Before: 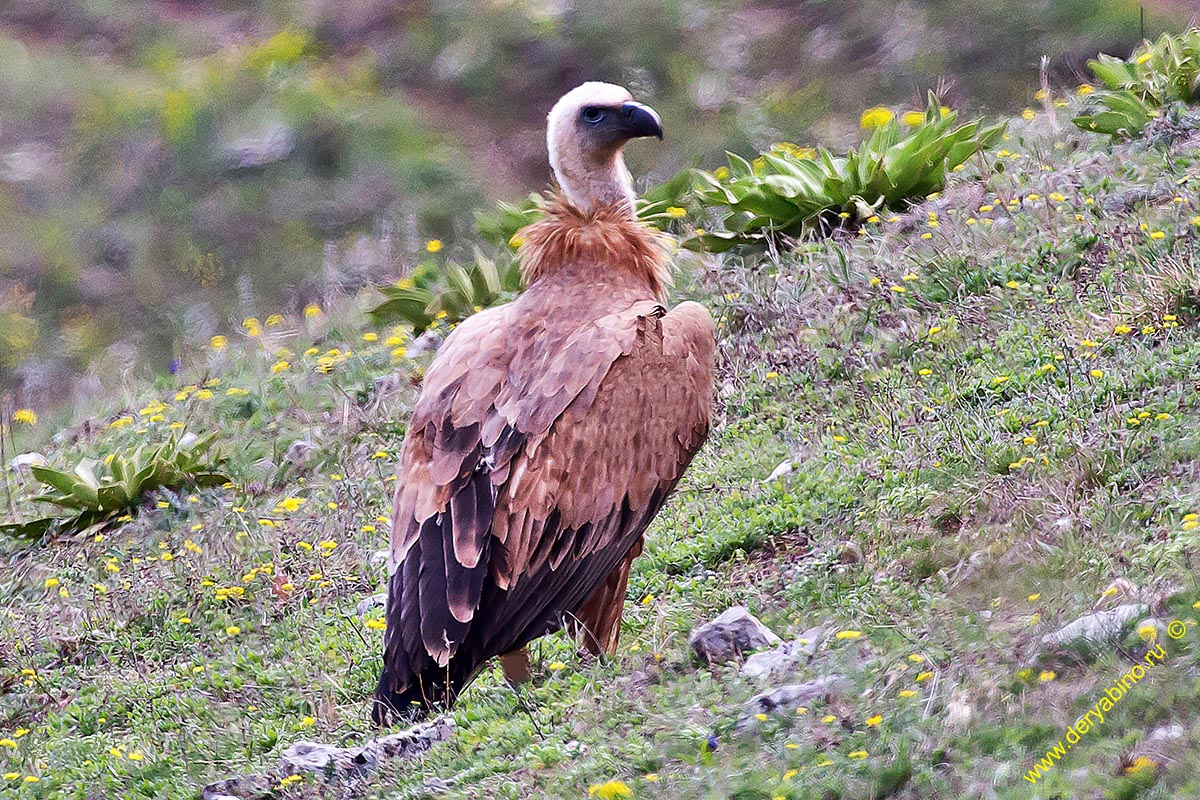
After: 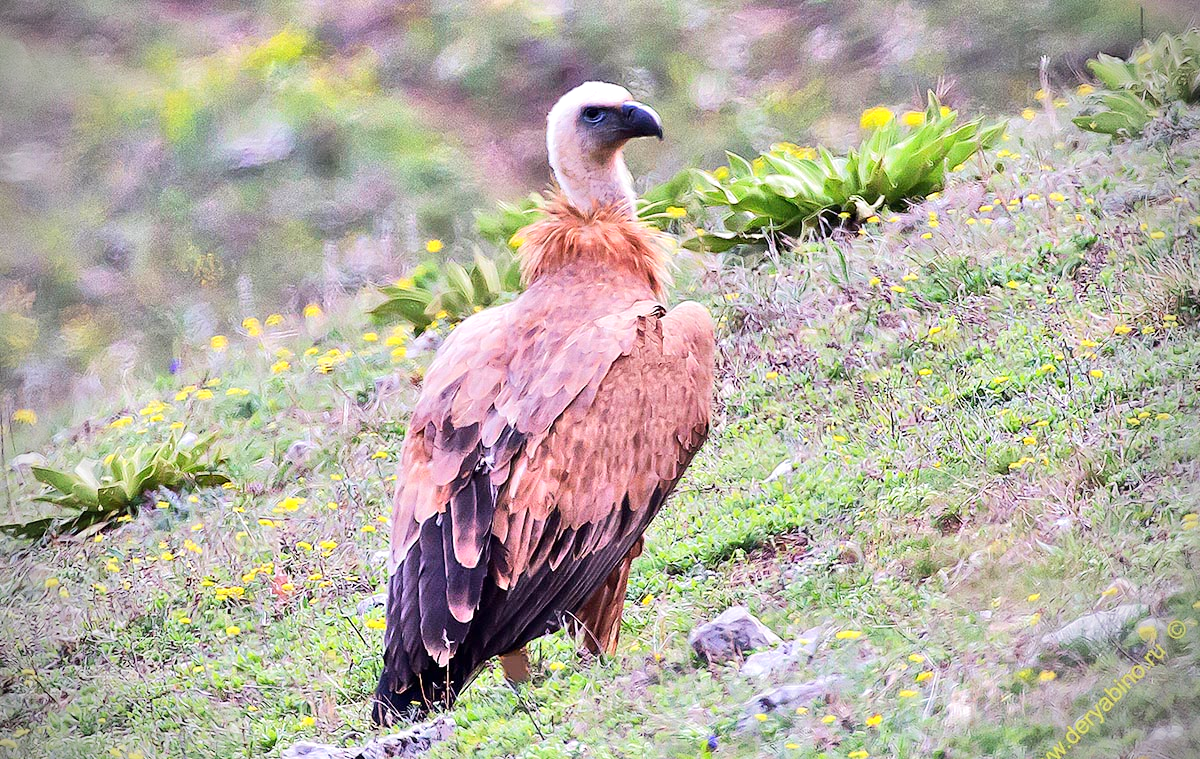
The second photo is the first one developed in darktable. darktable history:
crop and rotate: top 0.012%, bottom 5.053%
vignetting: fall-off radius 44.96%, brightness -0.618, saturation -0.683
tone equalizer: -7 EV 0.163 EV, -6 EV 0.619 EV, -5 EV 1.14 EV, -4 EV 1.32 EV, -3 EV 1.12 EV, -2 EV 0.6 EV, -1 EV 0.153 EV, edges refinement/feathering 500, mask exposure compensation -1.57 EV, preserve details guided filter
